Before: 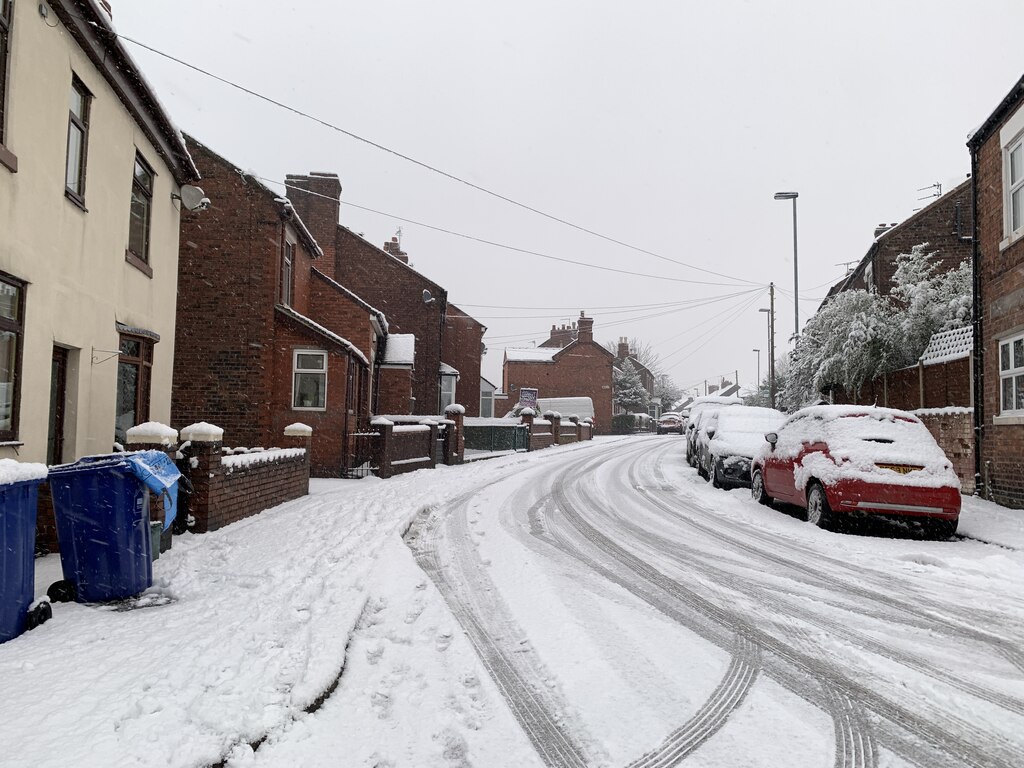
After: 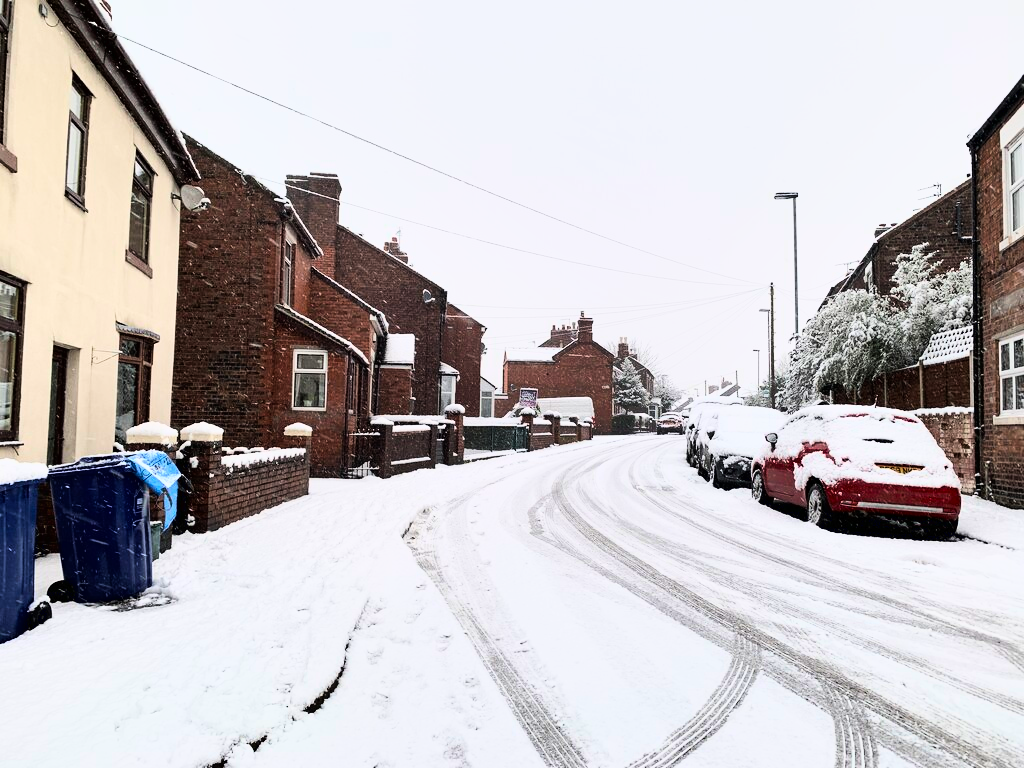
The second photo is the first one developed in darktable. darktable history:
base curve: curves: ch0 [(0, 0) (0.007, 0.004) (0.027, 0.03) (0.046, 0.07) (0.207, 0.54) (0.442, 0.872) (0.673, 0.972) (1, 1)]
shadows and highlights: shadows 43.67, white point adjustment -1.64, shadows color adjustment 97.68%, soften with gaussian
